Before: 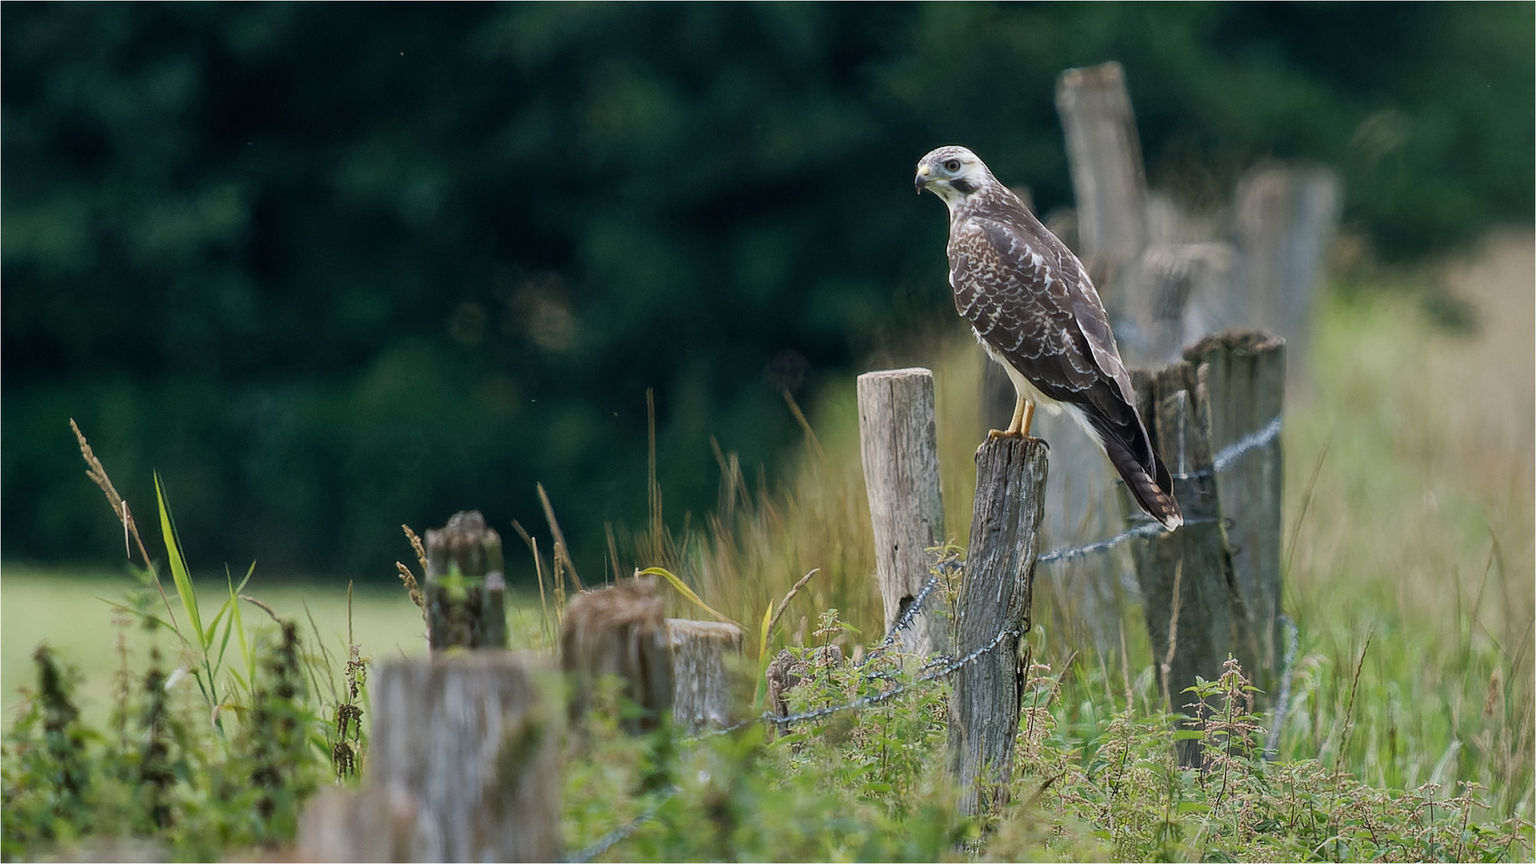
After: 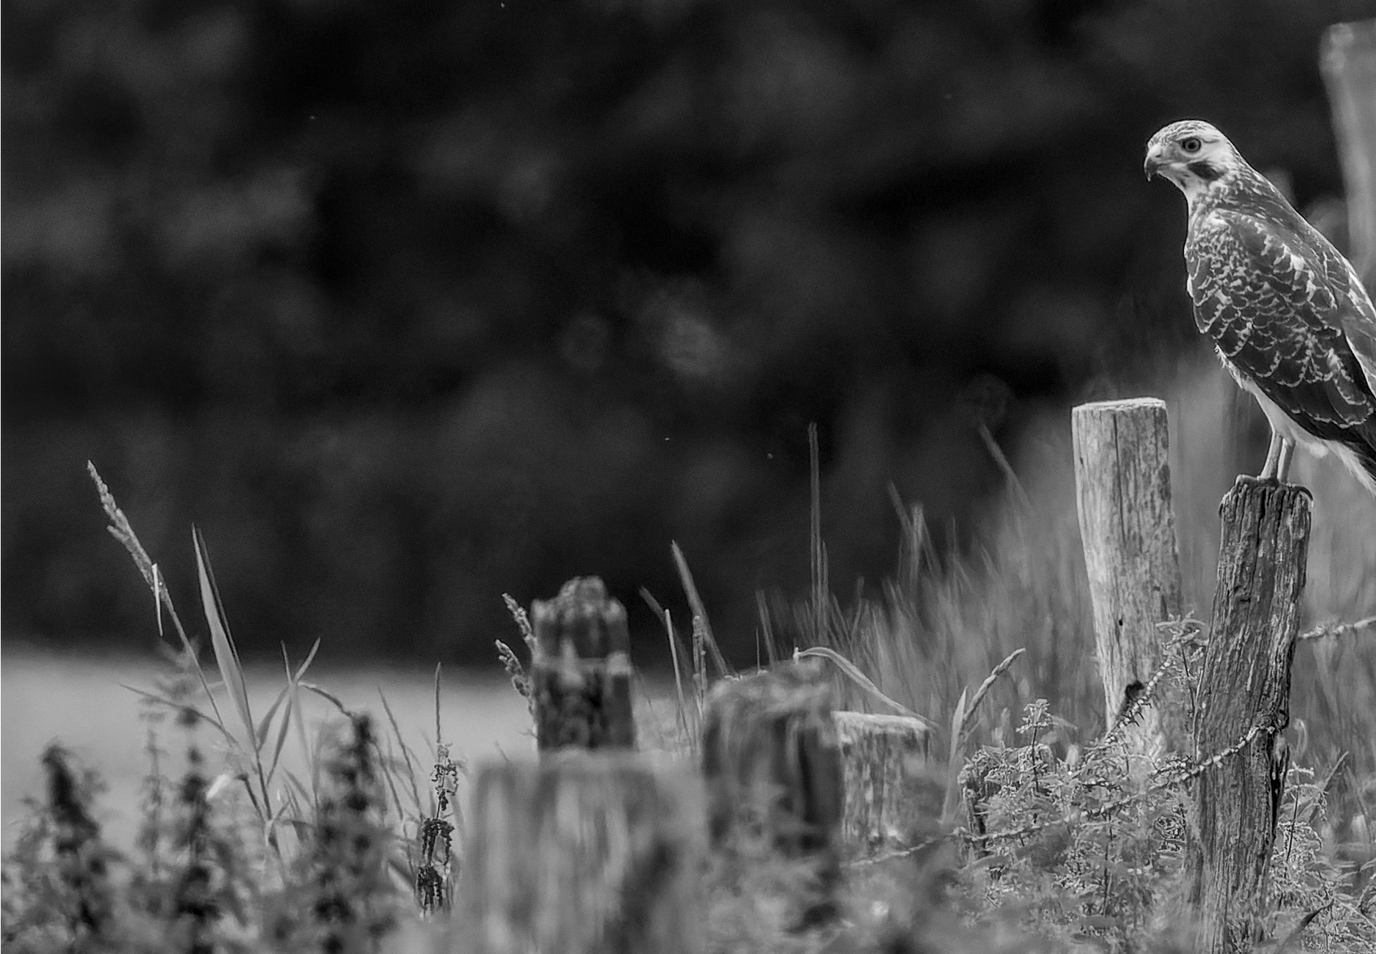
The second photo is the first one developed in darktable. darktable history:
color calibration: output gray [0.21, 0.42, 0.37, 0], gray › normalize channels true, illuminant same as pipeline (D50), adaptation XYZ, x 0.346, y 0.359, gamut compression 0
crop: top 5.803%, right 27.864%, bottom 5.804%
local contrast: detail 130%
monochrome: on, module defaults
